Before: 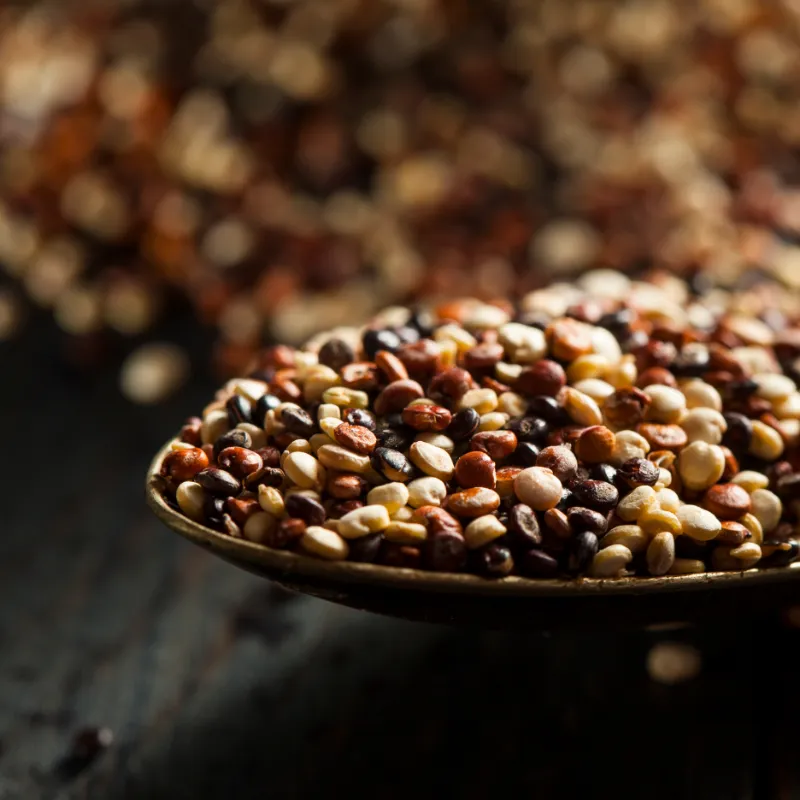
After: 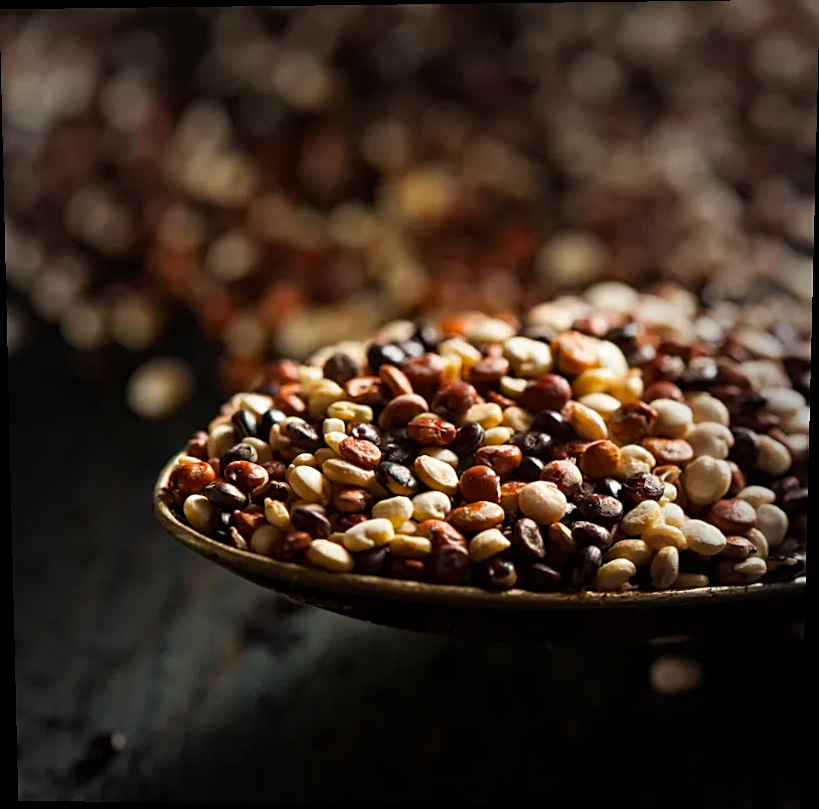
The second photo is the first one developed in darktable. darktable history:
vignetting: fall-off start 64.63%, center (-0.034, 0.148), width/height ratio 0.881
sharpen: on, module defaults
rotate and perspective: lens shift (vertical) 0.048, lens shift (horizontal) -0.024, automatic cropping off
haze removal: on, module defaults
